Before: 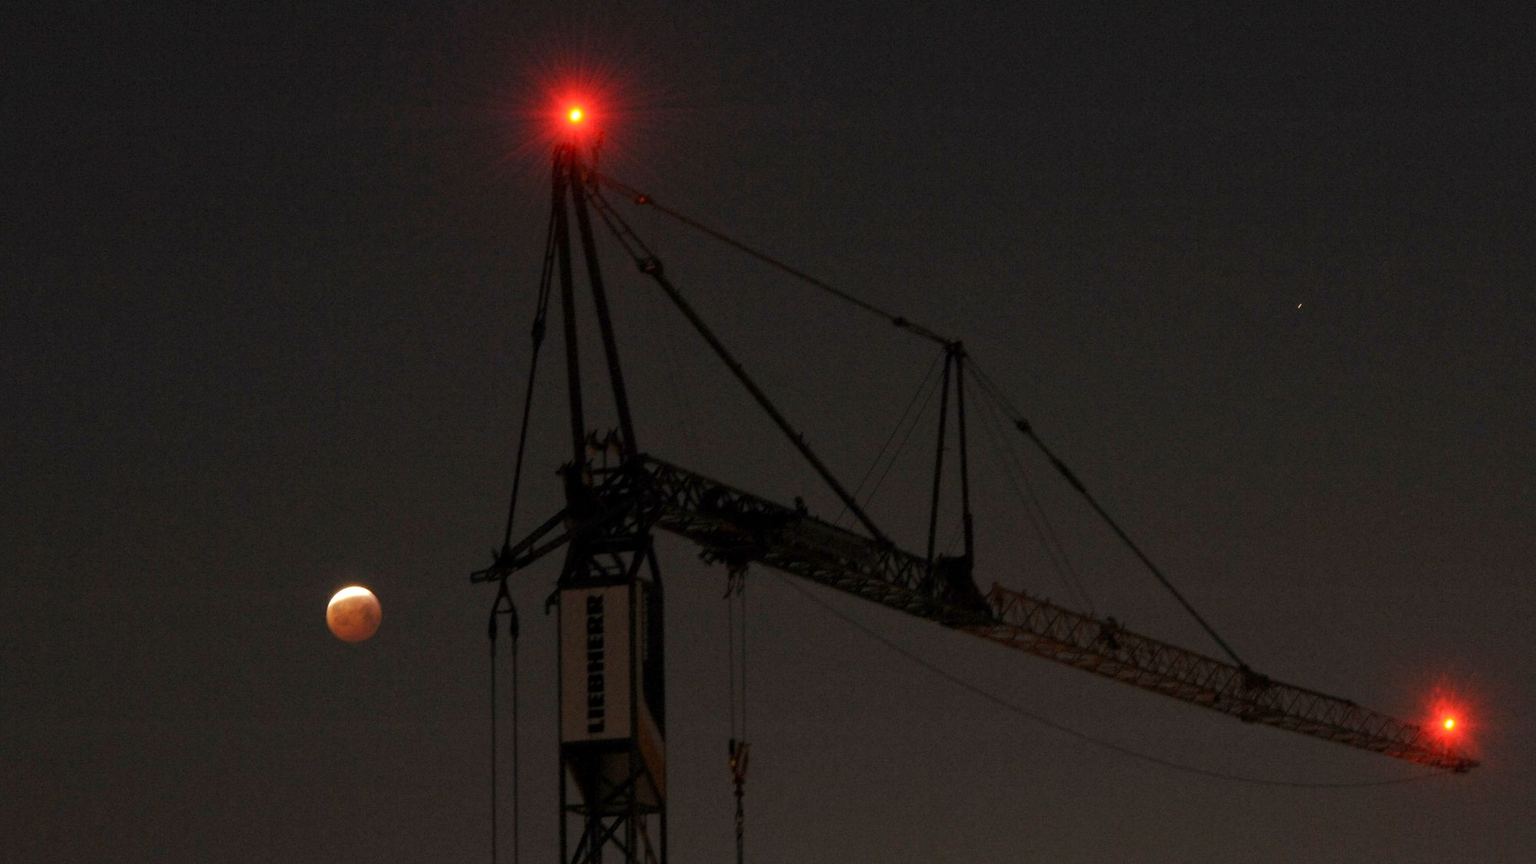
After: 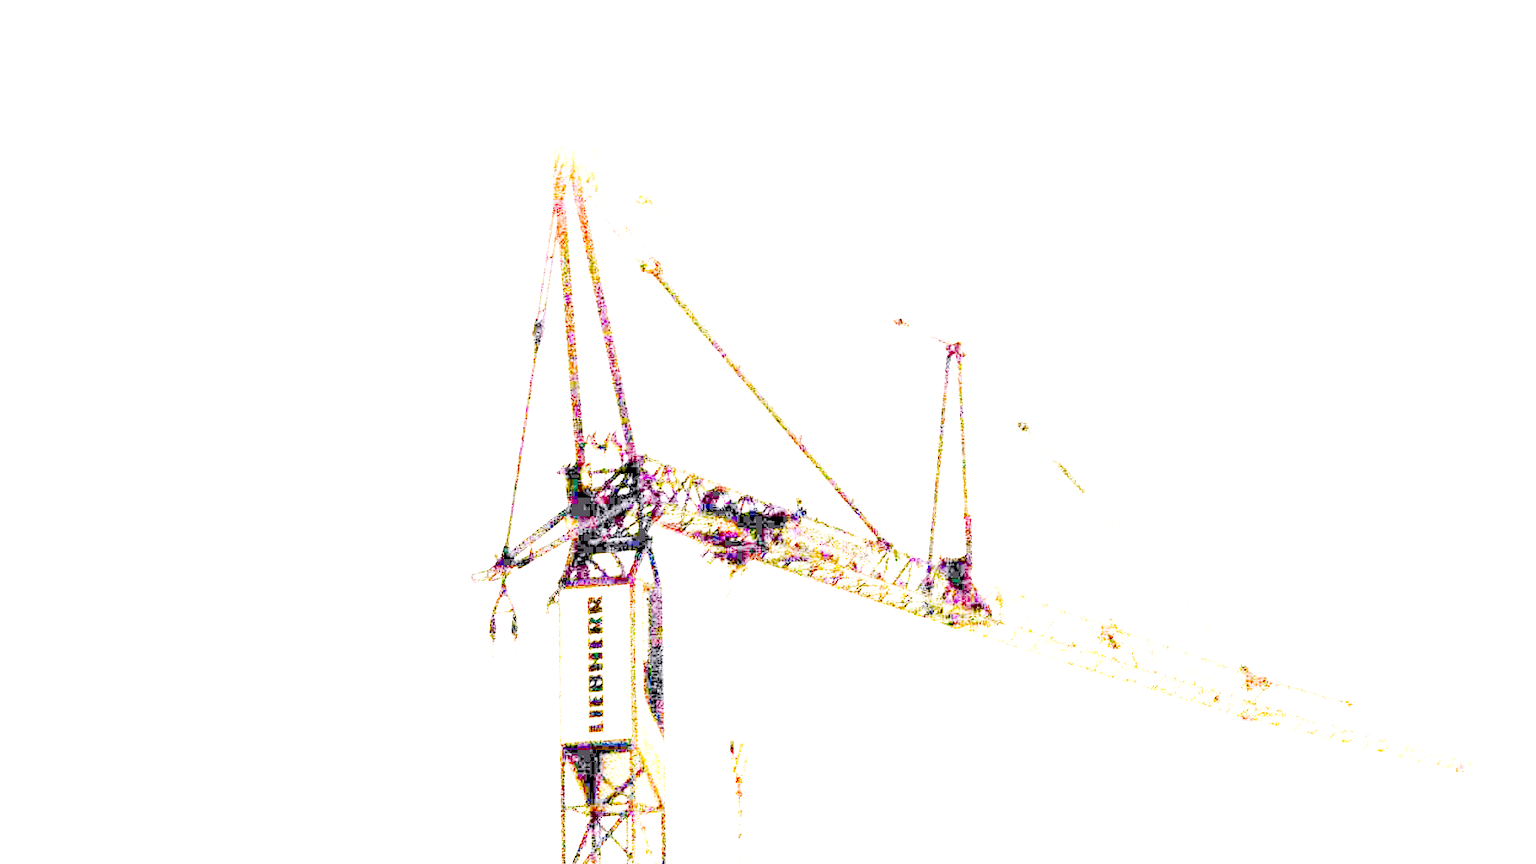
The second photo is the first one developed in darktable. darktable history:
exposure: exposure 8 EV, compensate highlight preservation false
base curve: curves: ch0 [(0, 0) (0.036, 0.025) (0.121, 0.166) (0.206, 0.329) (0.605, 0.79) (1, 1)], preserve colors none
white balance: red 1.042, blue 1.17
